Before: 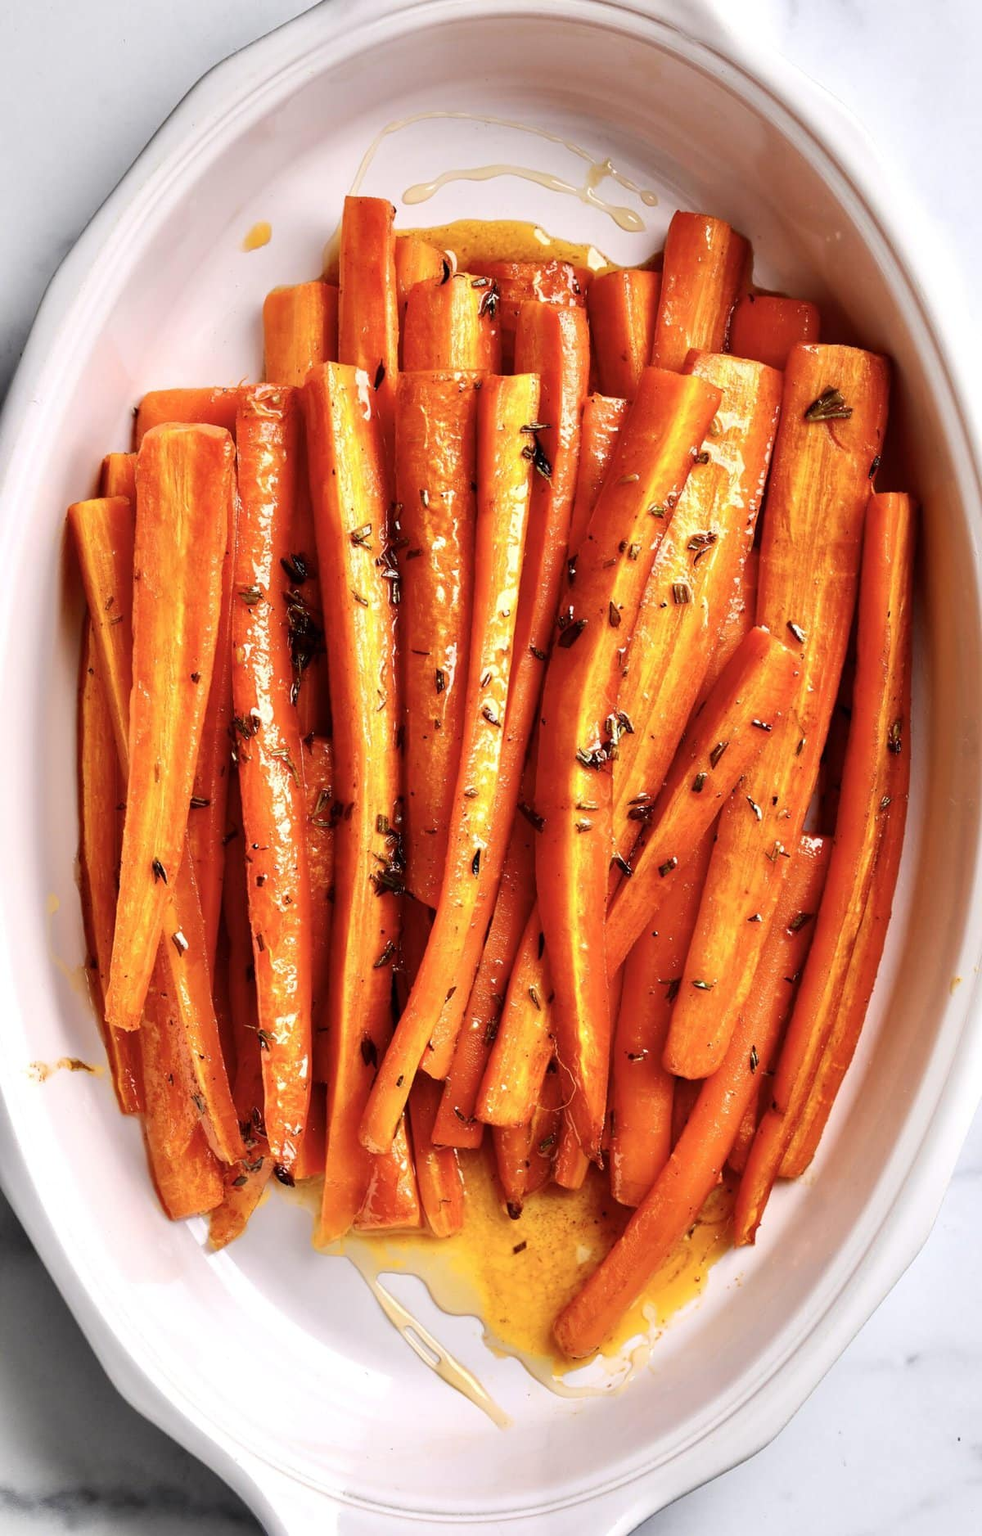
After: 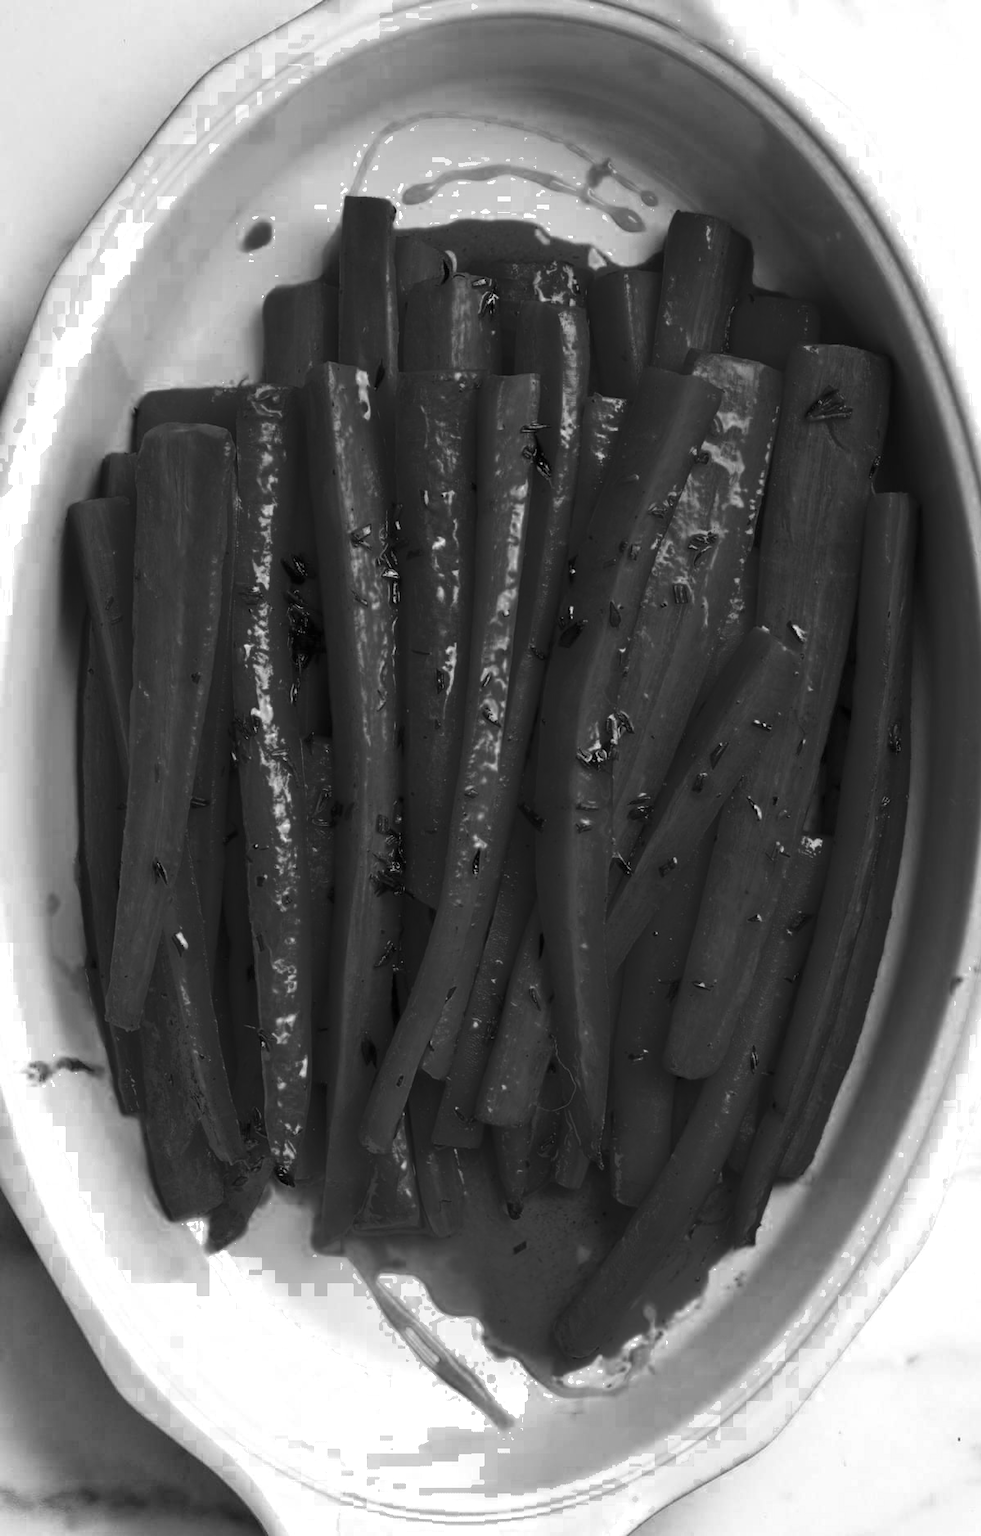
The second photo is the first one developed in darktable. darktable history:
exposure: compensate highlight preservation false
color zones: curves: ch0 [(0.287, 0.048) (0.493, 0.484) (0.737, 0.816)]; ch1 [(0, 0) (0.143, 0) (0.286, 0) (0.429, 0) (0.571, 0) (0.714, 0) (0.857, 0)]
